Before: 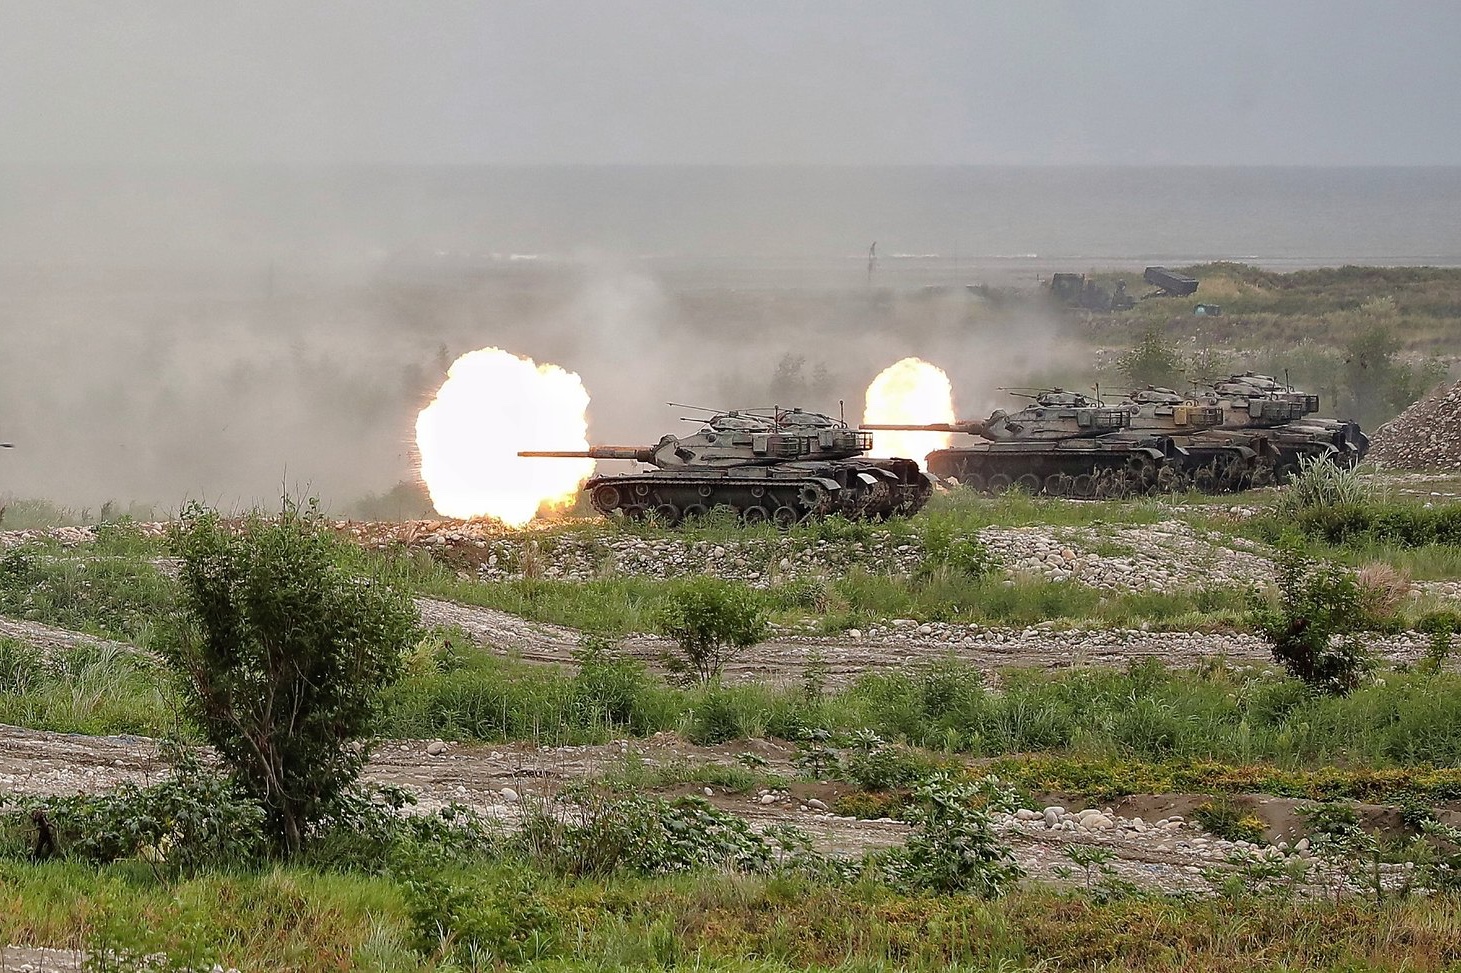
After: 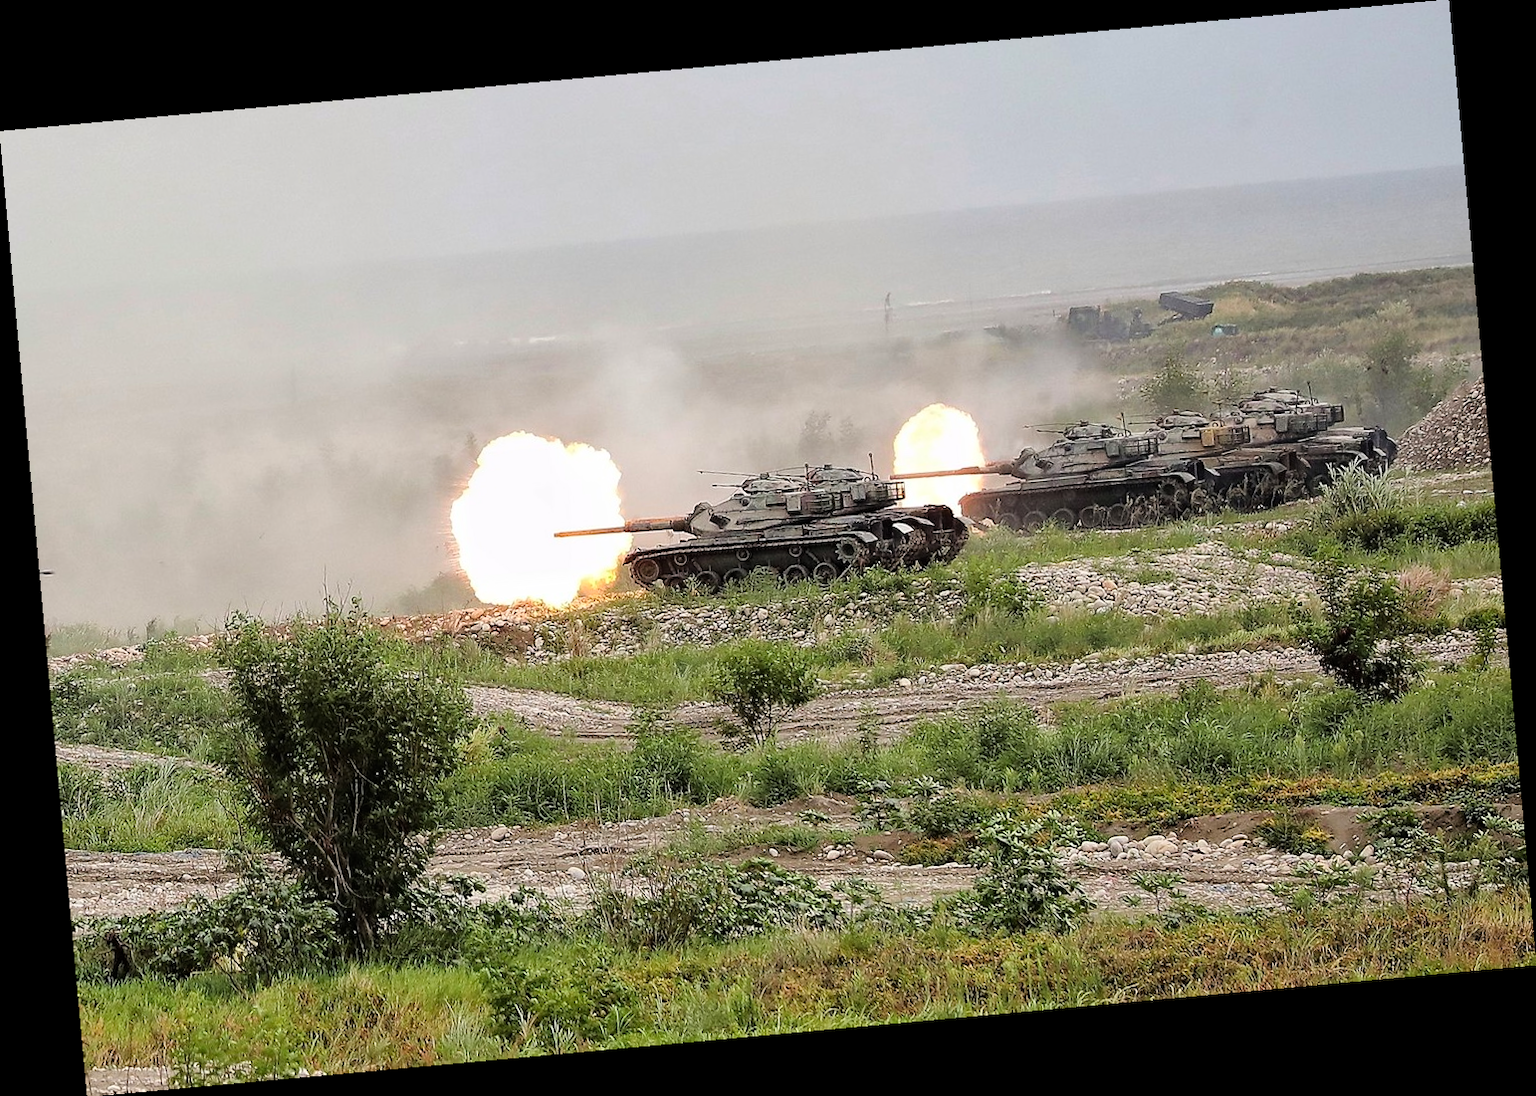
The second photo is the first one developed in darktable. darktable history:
rotate and perspective: rotation -5.2°, automatic cropping off
tone curve: curves: ch0 [(0, 0) (0.004, 0.001) (0.133, 0.112) (0.325, 0.362) (0.832, 0.893) (1, 1)], color space Lab, linked channels, preserve colors none
